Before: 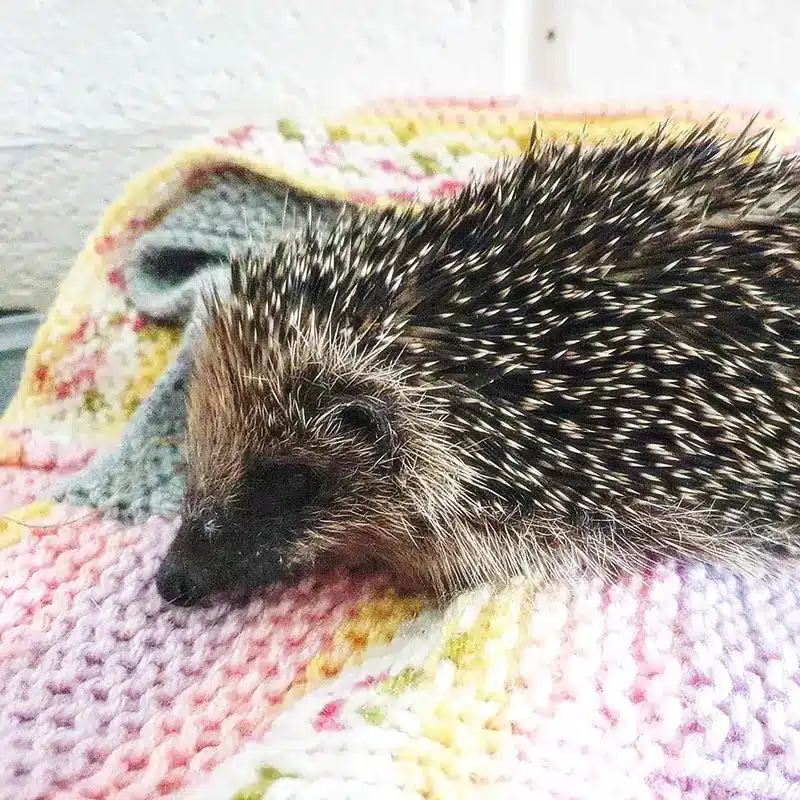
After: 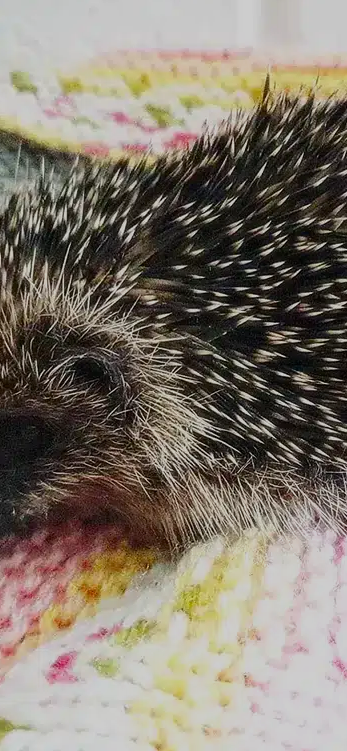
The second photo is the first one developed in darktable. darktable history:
exposure: black level correction 0, exposure -0.766 EV, compensate highlight preservation false
contrast brightness saturation: contrast 0.08, saturation 0.2
crop: left 33.452%, top 6.025%, right 23.155%
